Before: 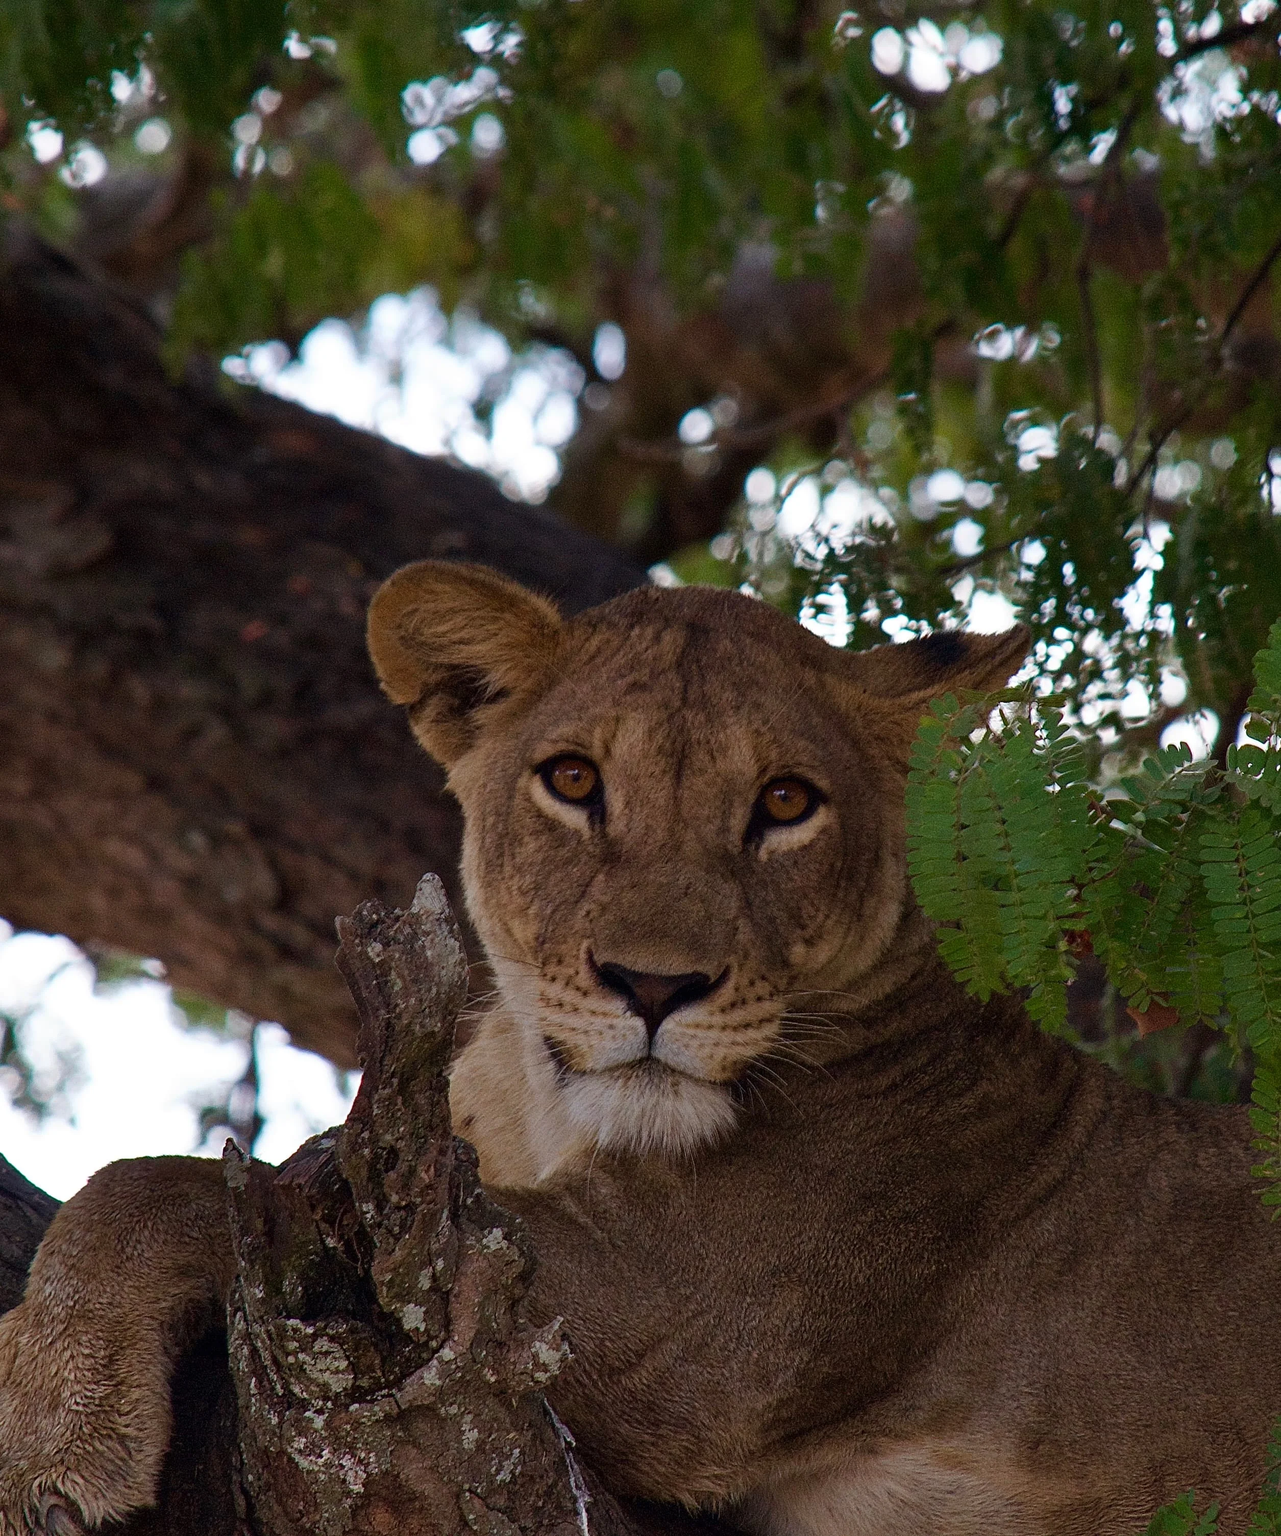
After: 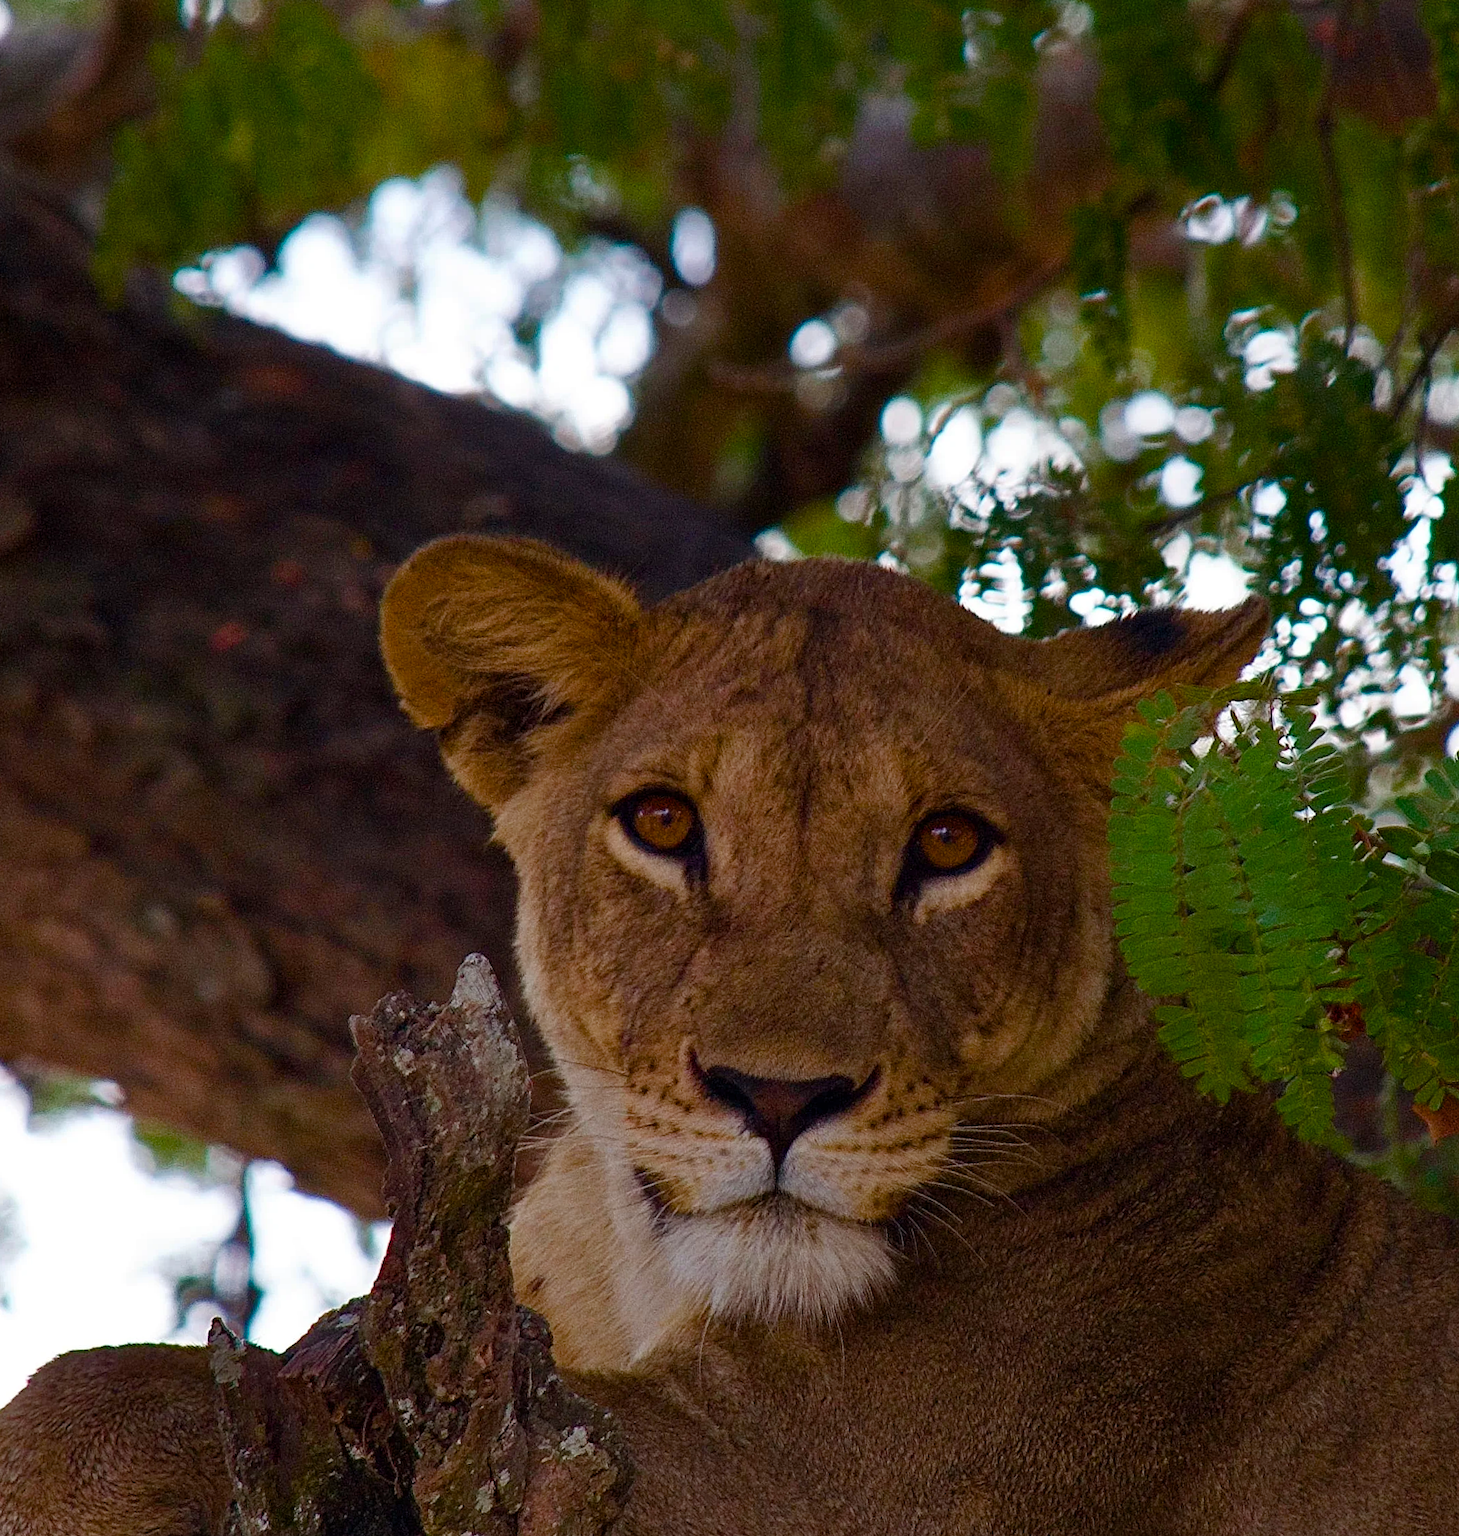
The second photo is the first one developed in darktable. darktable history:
crop: left 7.856%, top 11.836%, right 10.12%, bottom 15.387%
rotate and perspective: rotation -1.77°, lens shift (horizontal) 0.004, automatic cropping off
color balance rgb: perceptual saturation grading › global saturation 20%, perceptual saturation grading › highlights -25%, perceptual saturation grading › shadows 50%
